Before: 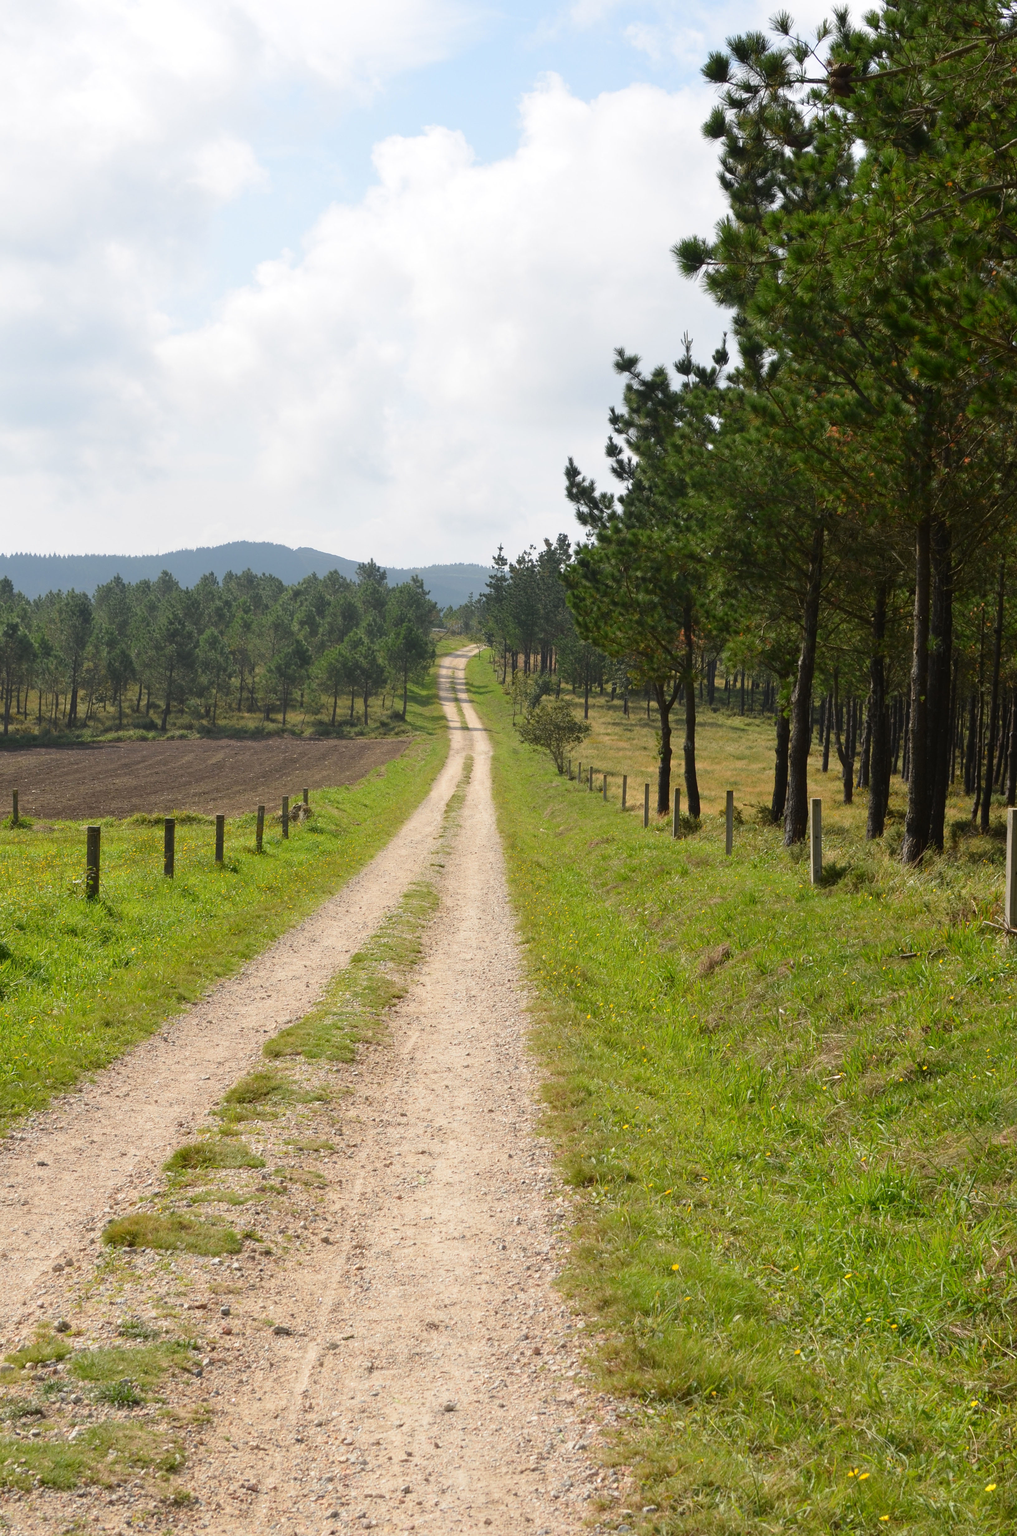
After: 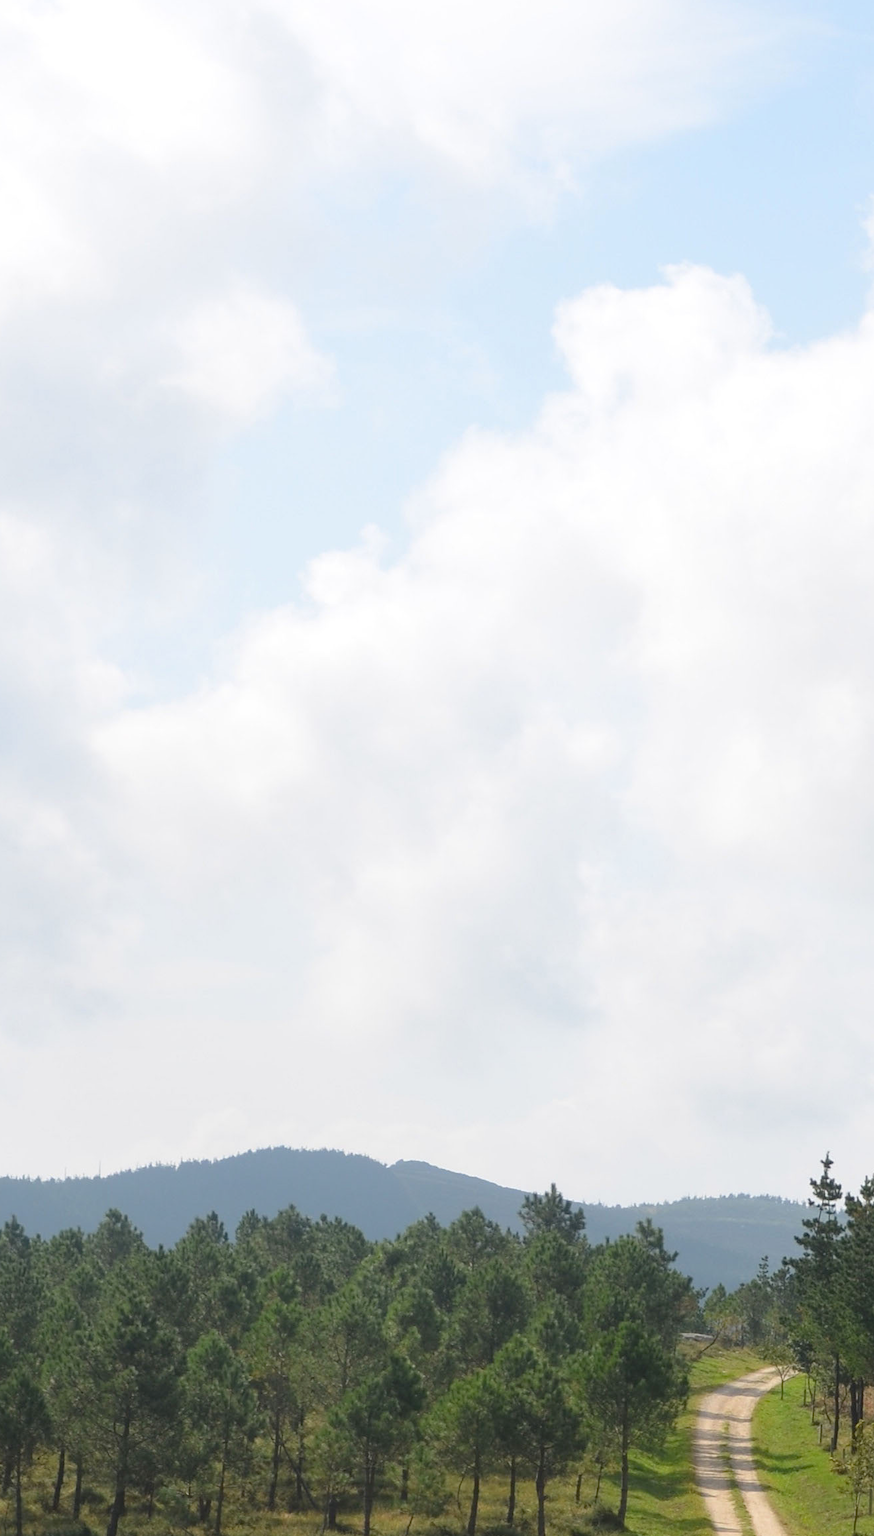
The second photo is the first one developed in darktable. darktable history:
haze removal: compatibility mode true, adaptive false
crop and rotate: left 10.974%, top 0.085%, right 48.532%, bottom 52.84%
